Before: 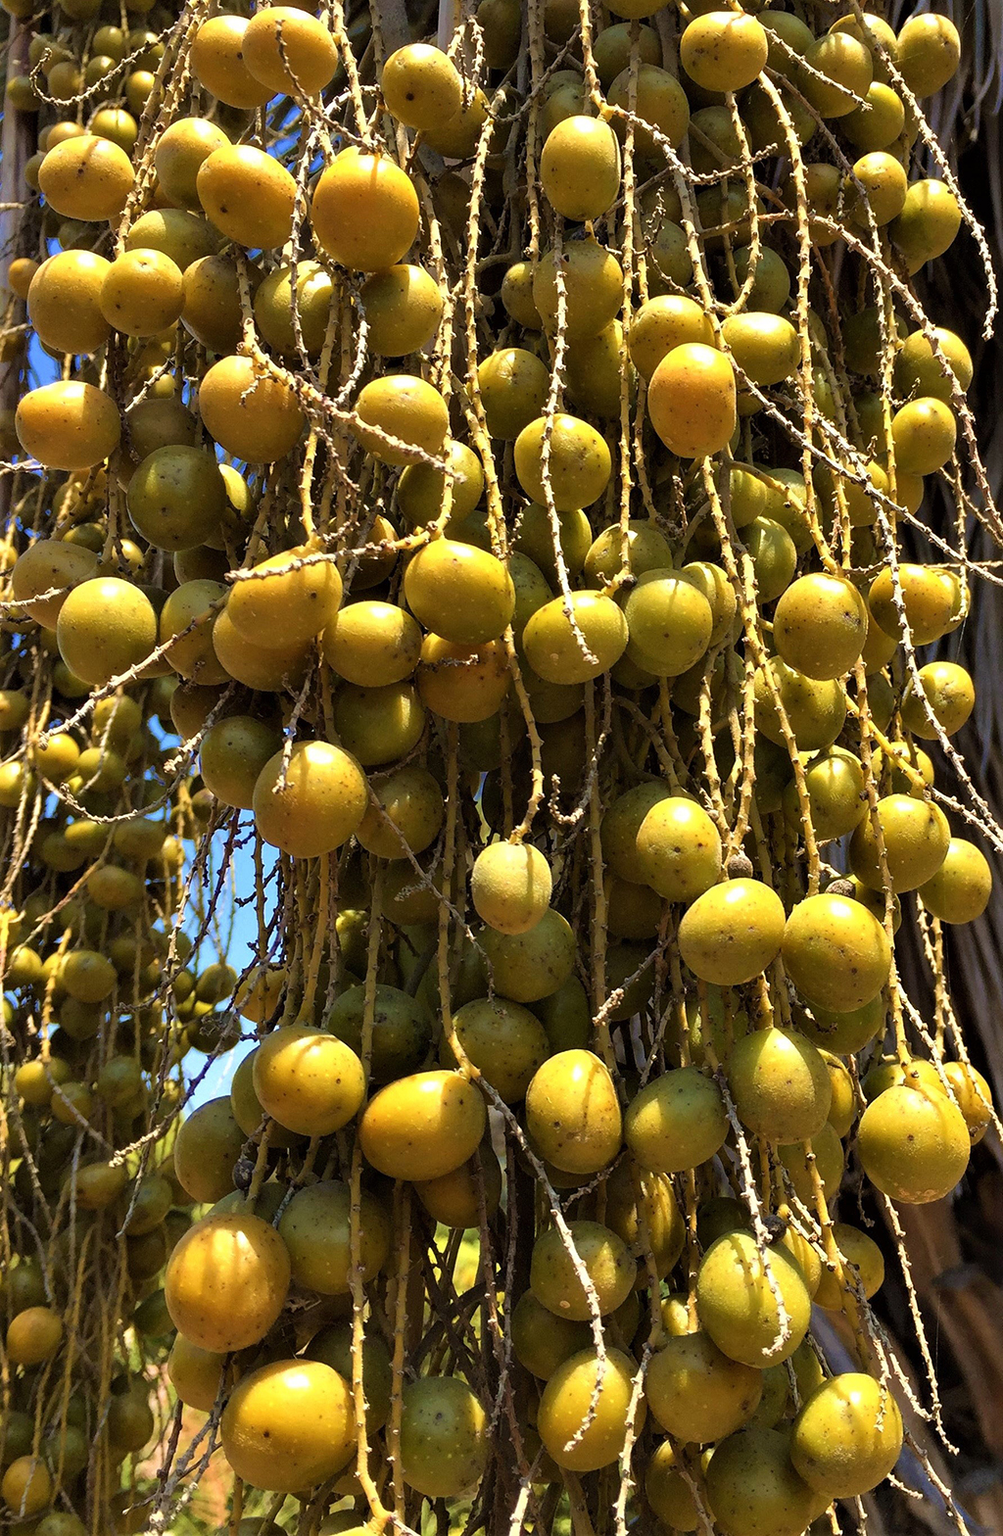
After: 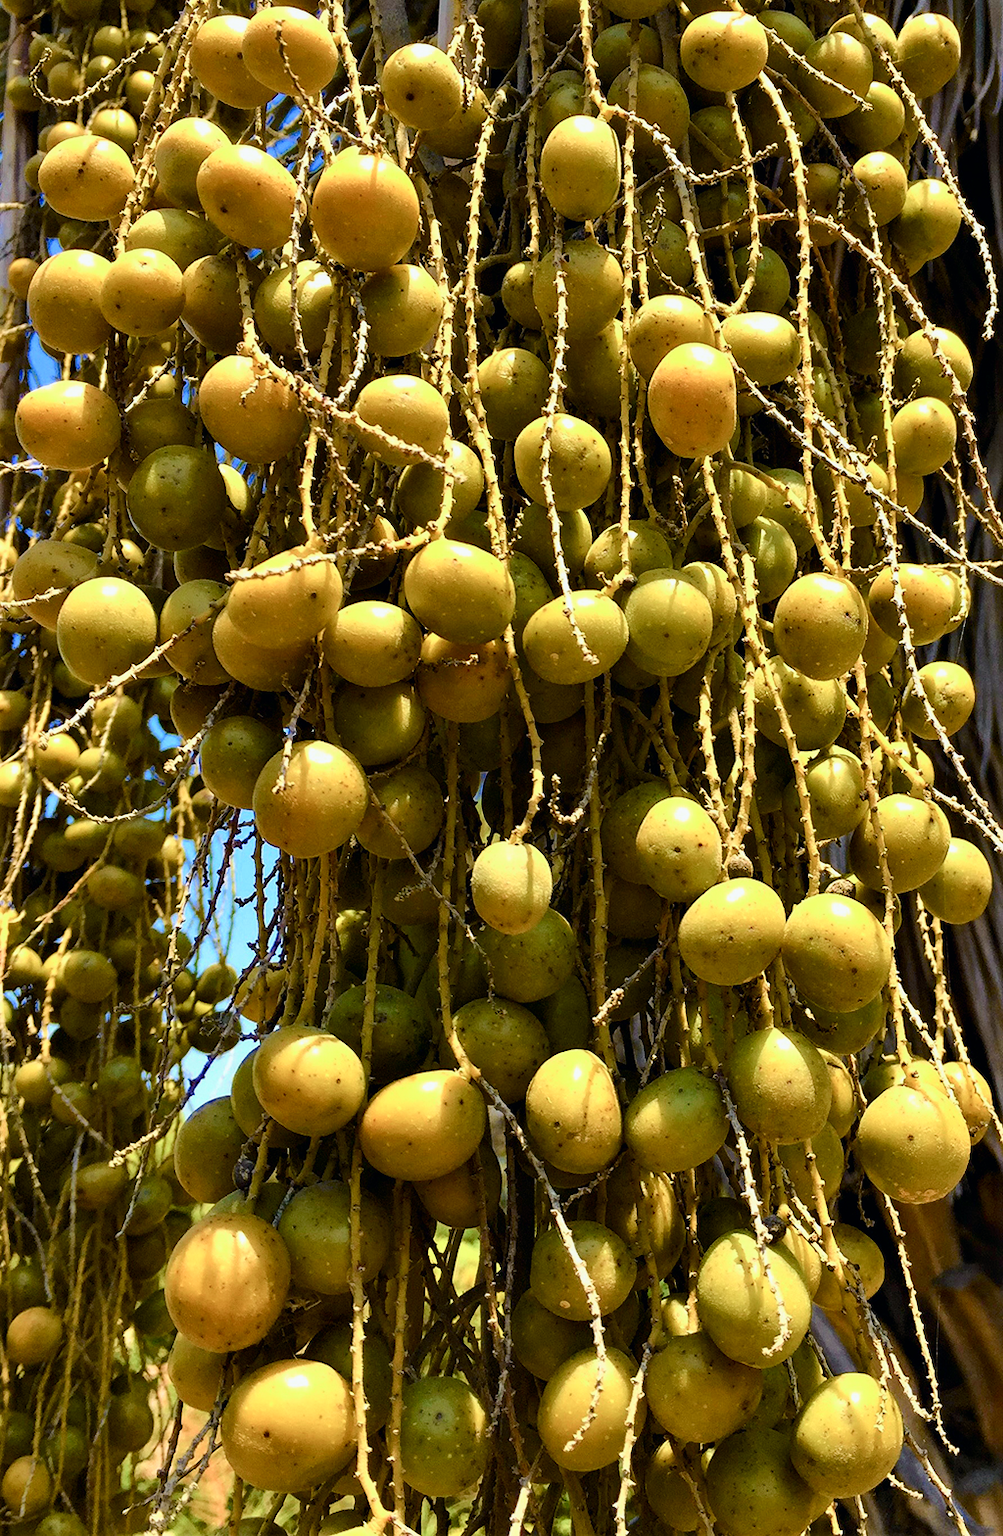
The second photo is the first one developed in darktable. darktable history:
tone curve: curves: ch0 [(0, 0) (0.035, 0.017) (0.131, 0.108) (0.279, 0.279) (0.476, 0.554) (0.617, 0.693) (0.704, 0.77) (0.801, 0.854) (0.895, 0.927) (1, 0.976)]; ch1 [(0, 0) (0.318, 0.278) (0.444, 0.427) (0.493, 0.488) (0.508, 0.502) (0.534, 0.526) (0.562, 0.555) (0.645, 0.648) (0.746, 0.764) (1, 1)]; ch2 [(0, 0) (0.316, 0.292) (0.381, 0.37) (0.423, 0.448) (0.476, 0.482) (0.502, 0.495) (0.522, 0.518) (0.533, 0.532) (0.593, 0.622) (0.634, 0.663) (0.7, 0.7) (0.861, 0.808) (1, 0.951)], color space Lab, independent channels, preserve colors none
color balance rgb: perceptual saturation grading › global saturation 20%, perceptual saturation grading › highlights -25%, perceptual saturation grading › shadows 25%
rotate and perspective: automatic cropping original format, crop left 0, crop top 0
